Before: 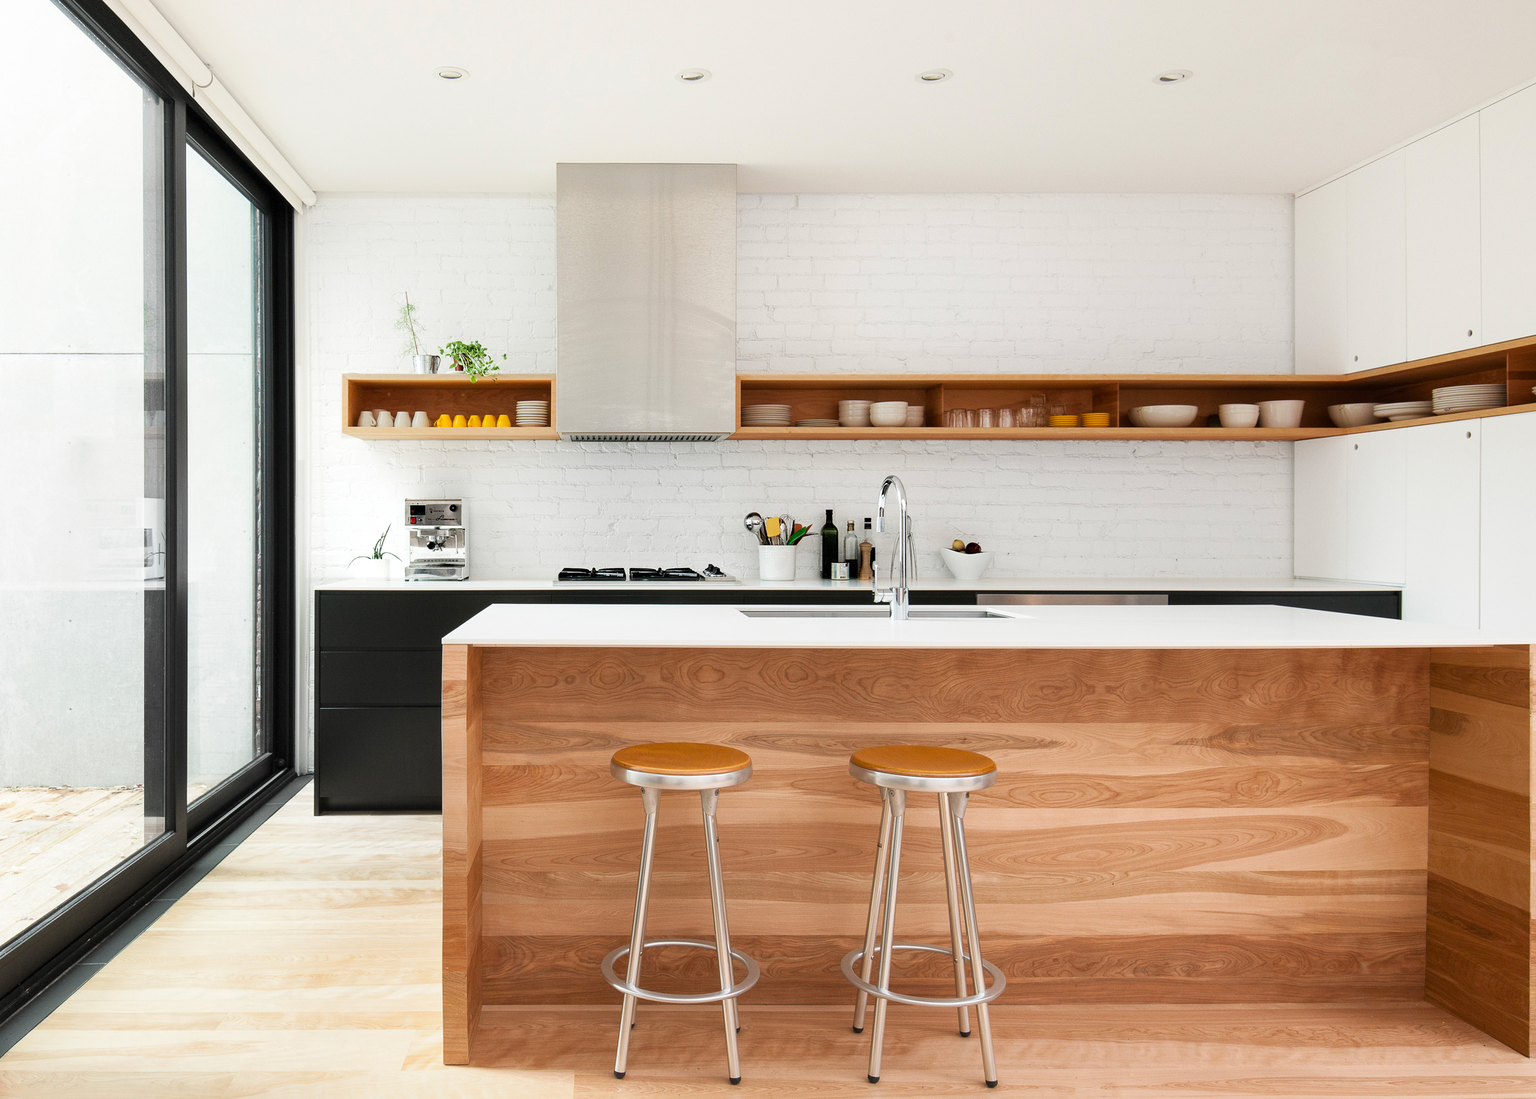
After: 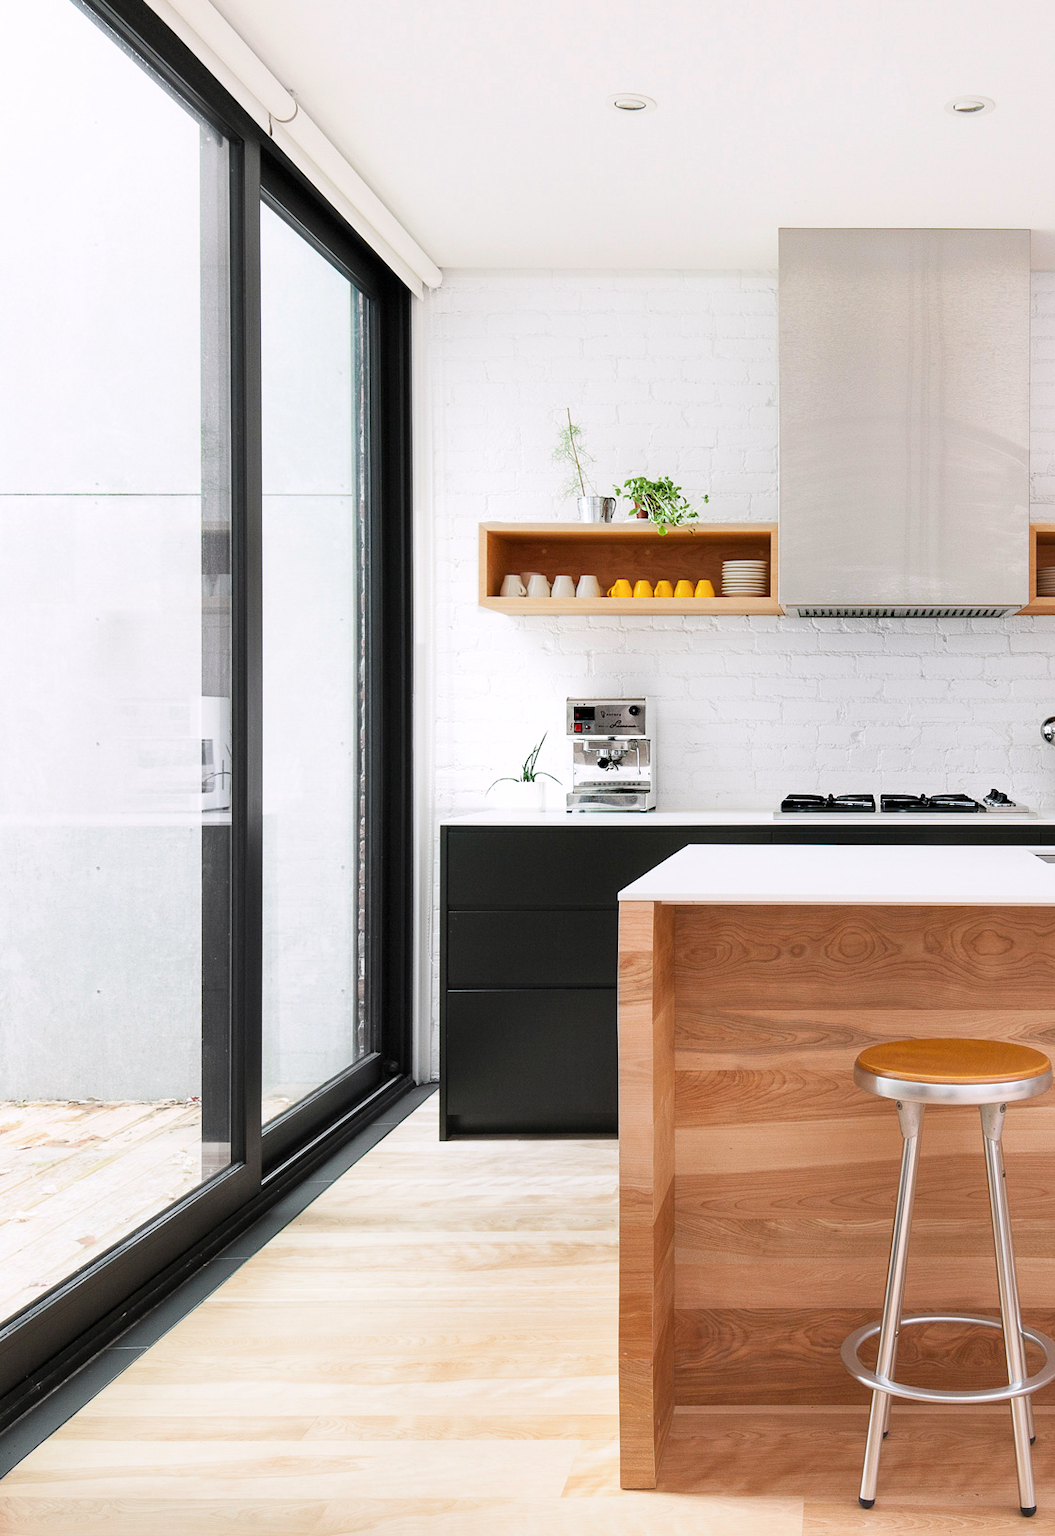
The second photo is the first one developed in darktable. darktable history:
color calibration: illuminant custom, x 0.348, y 0.366, temperature 4940.58 K
crop and rotate: left 0%, top 0%, right 50.845%
